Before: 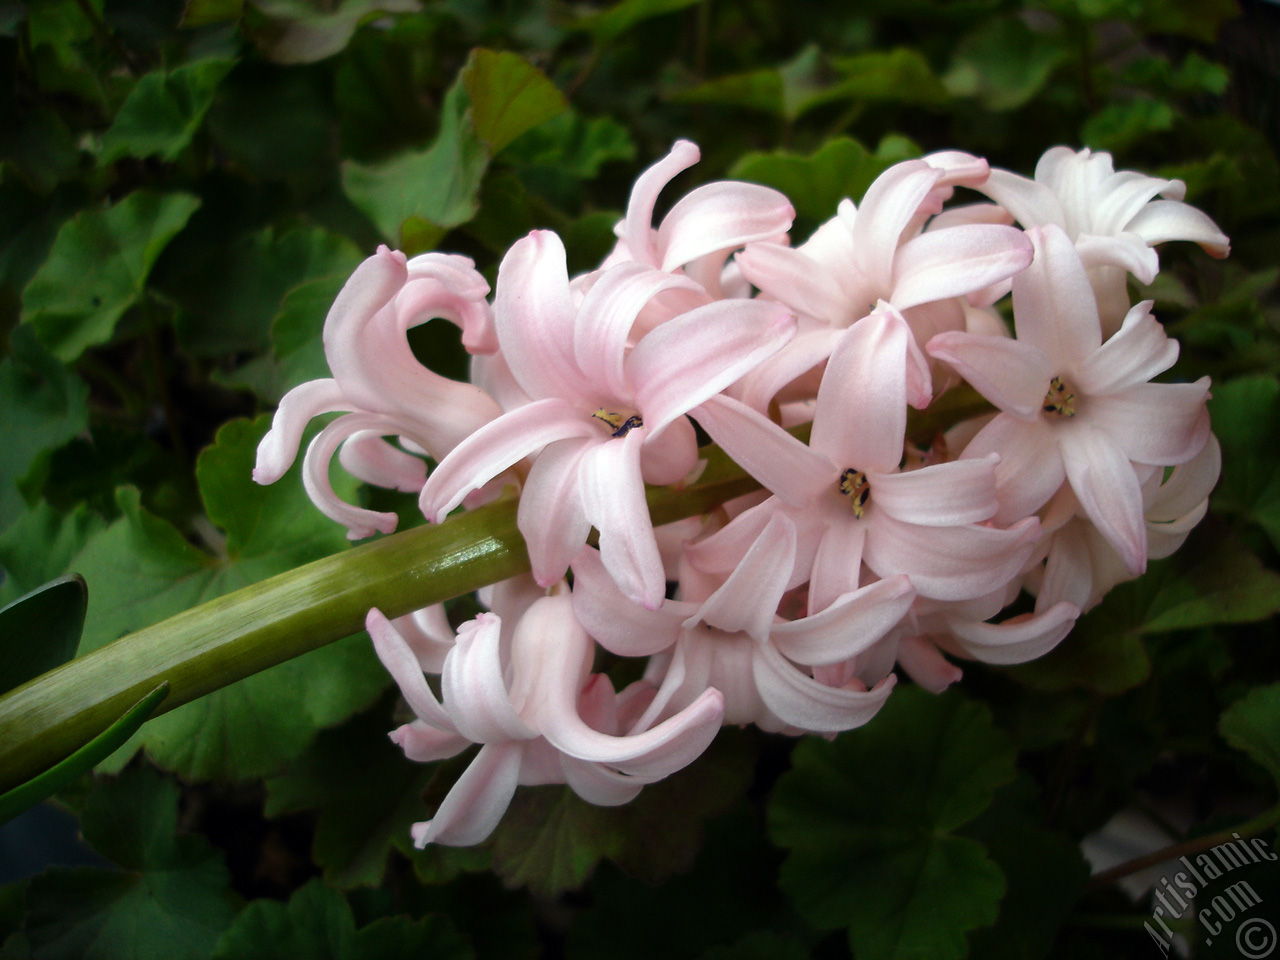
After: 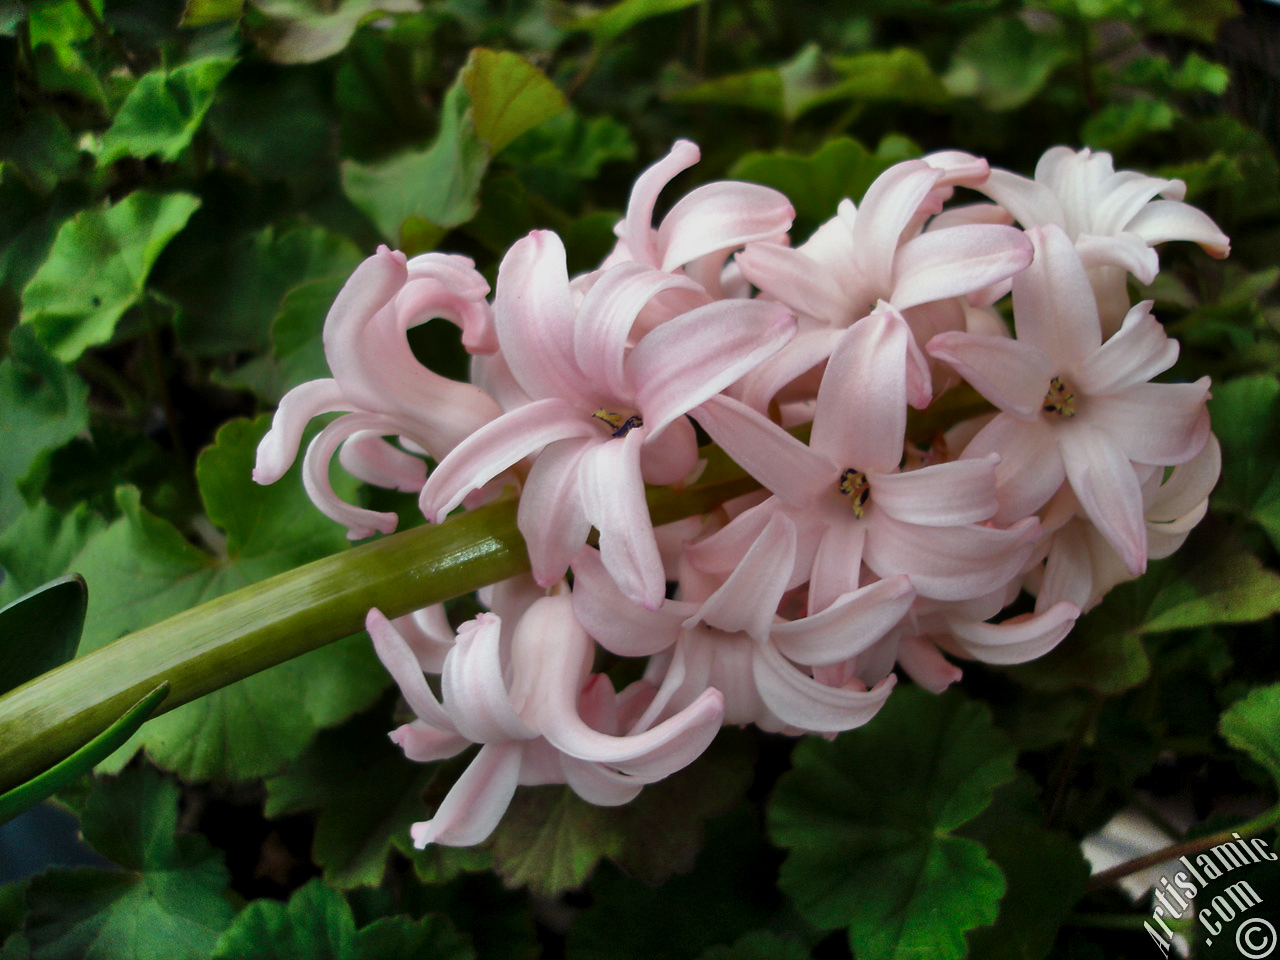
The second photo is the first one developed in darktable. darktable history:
shadows and highlights: shadows 80.73, white point adjustment -9.07, highlights -61.46, soften with gaussian
tone equalizer: on, module defaults
exposure: black level correction 0.001, compensate highlight preservation false
